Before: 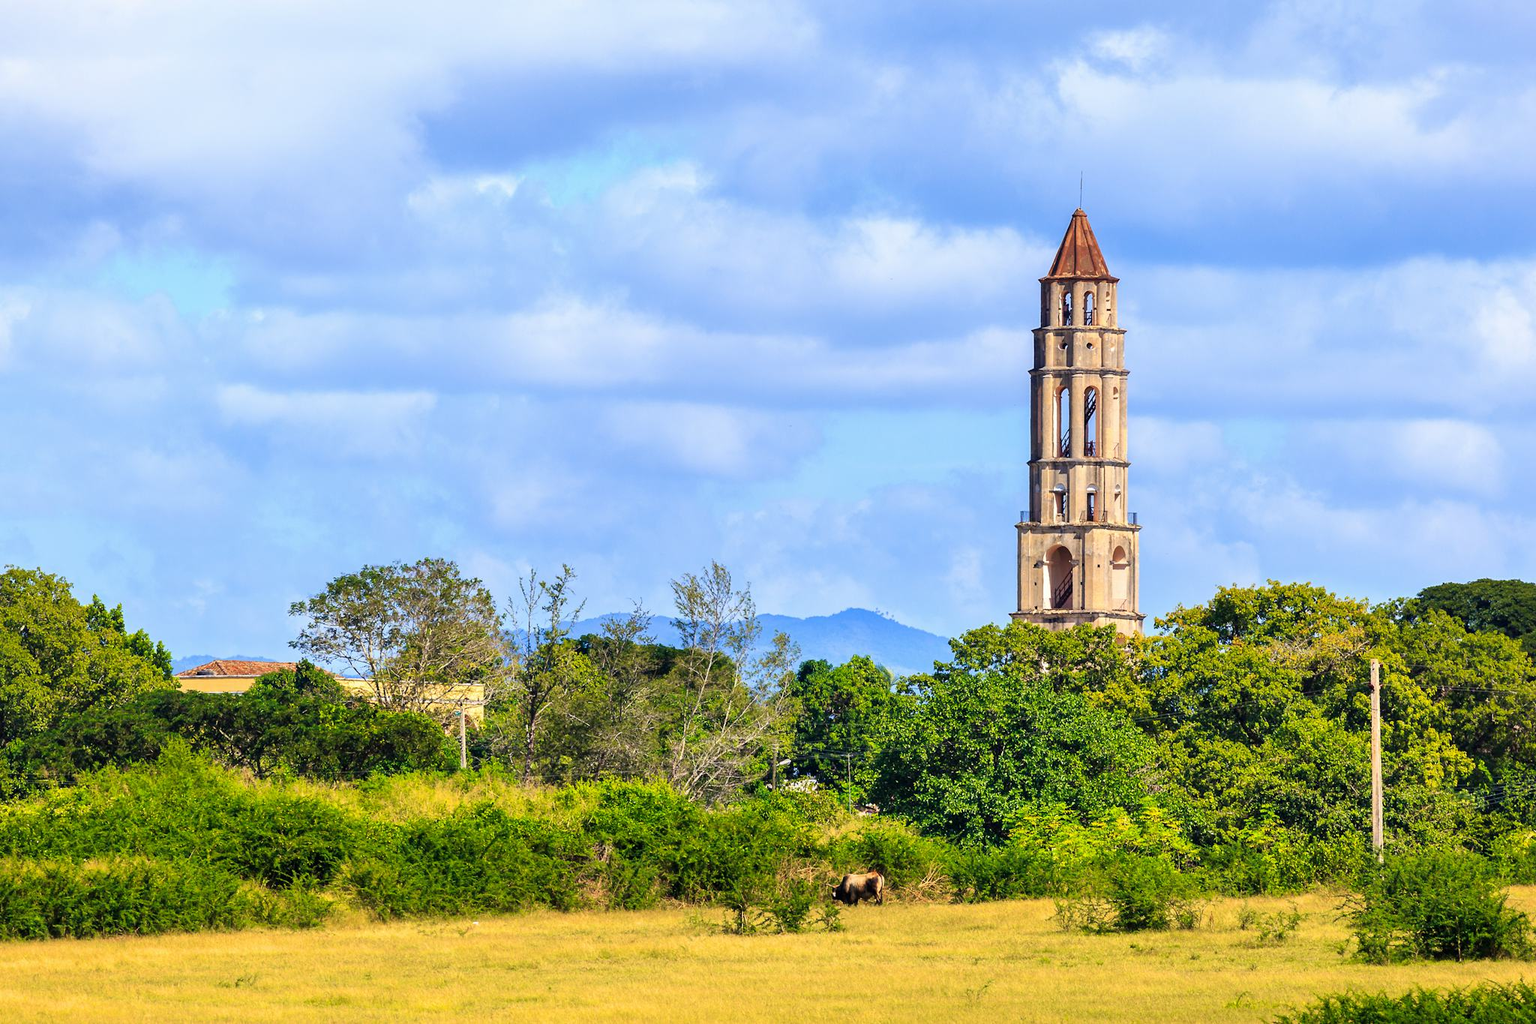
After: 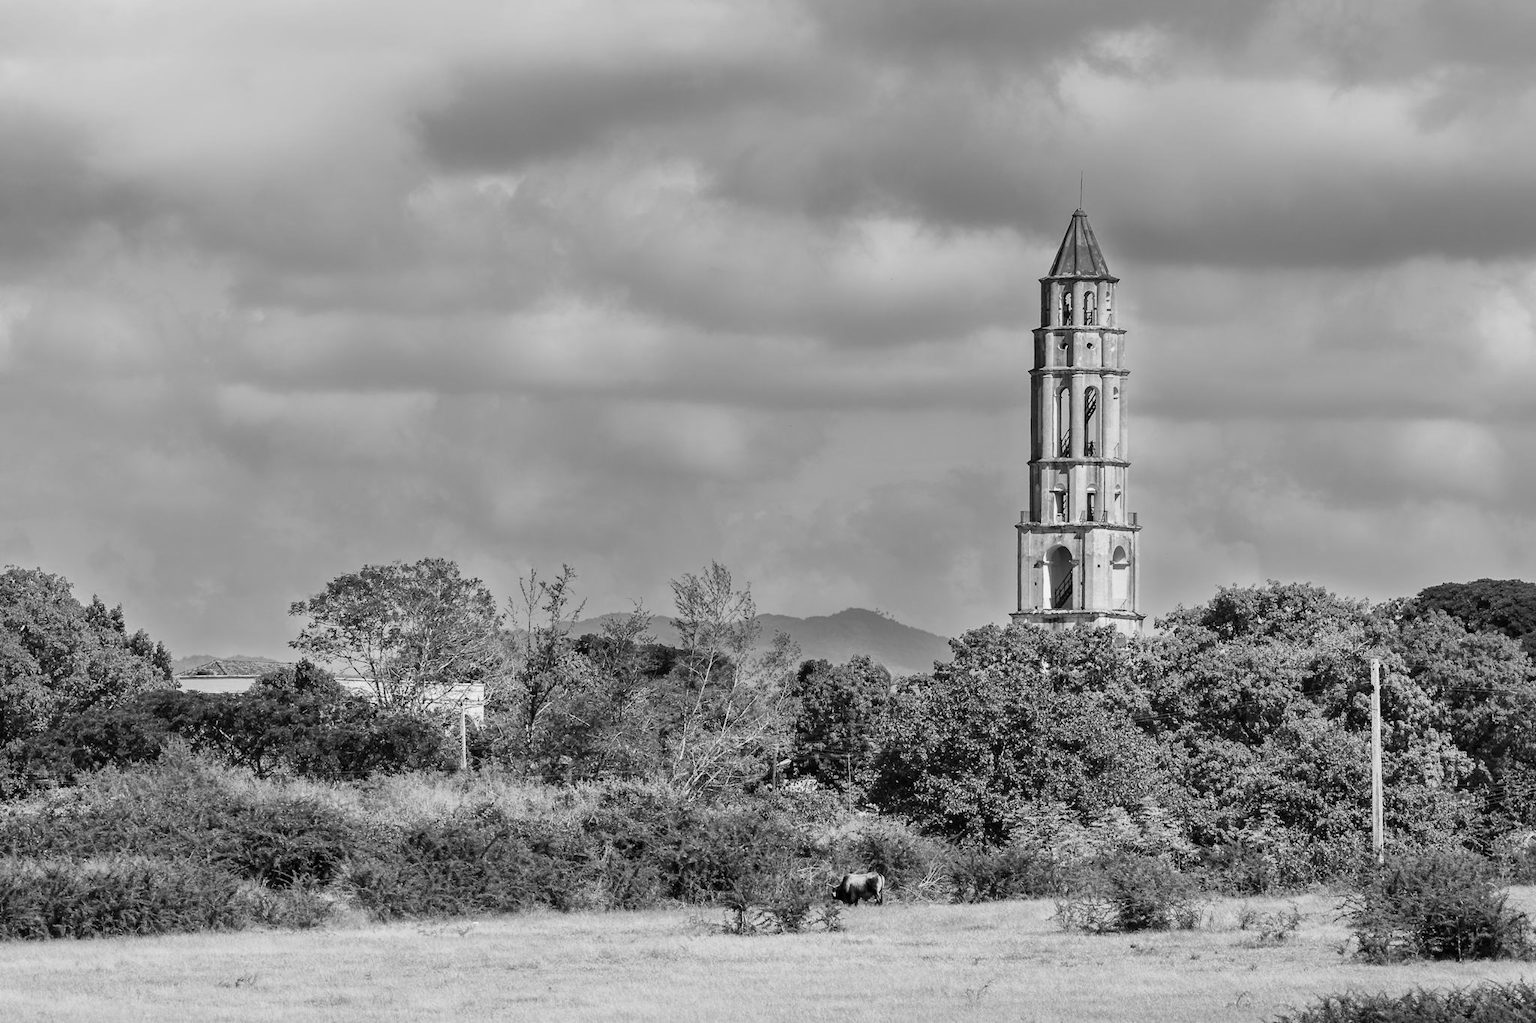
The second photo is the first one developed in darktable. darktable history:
color balance rgb: global vibrance 10%
tone equalizer: on, module defaults
monochrome: a 26.22, b 42.67, size 0.8
